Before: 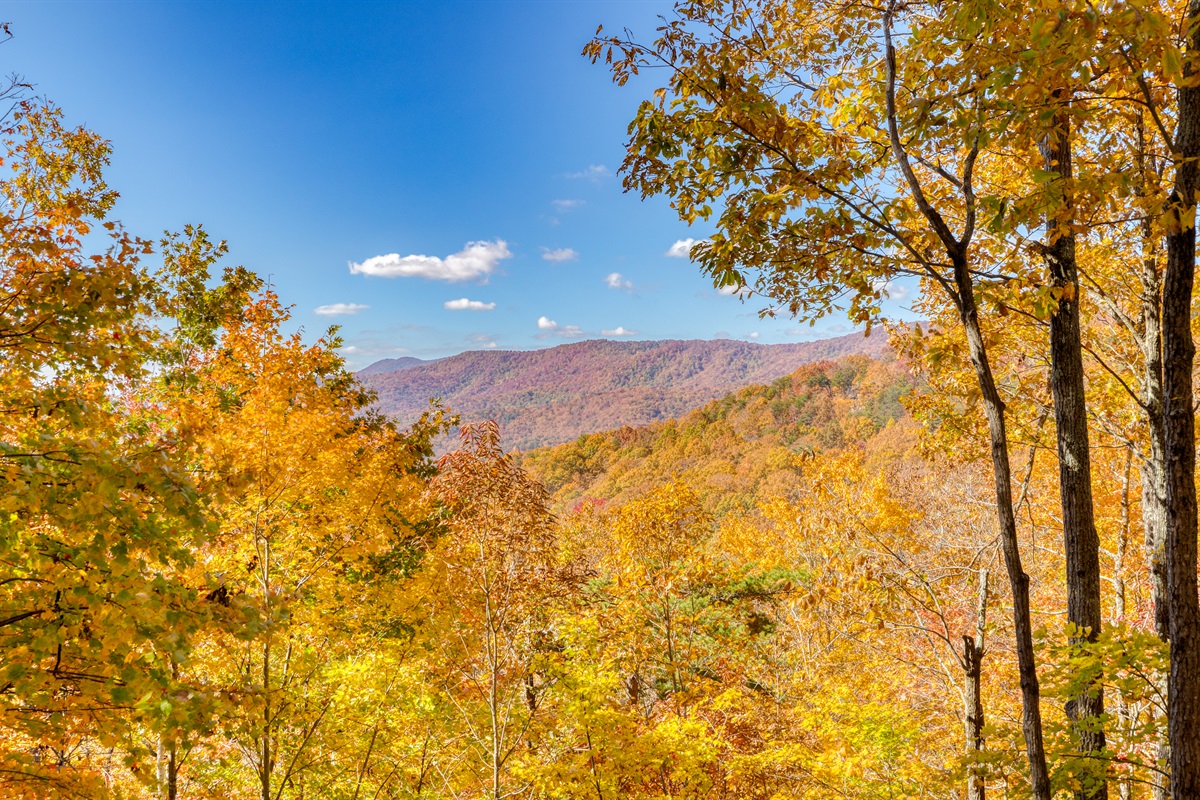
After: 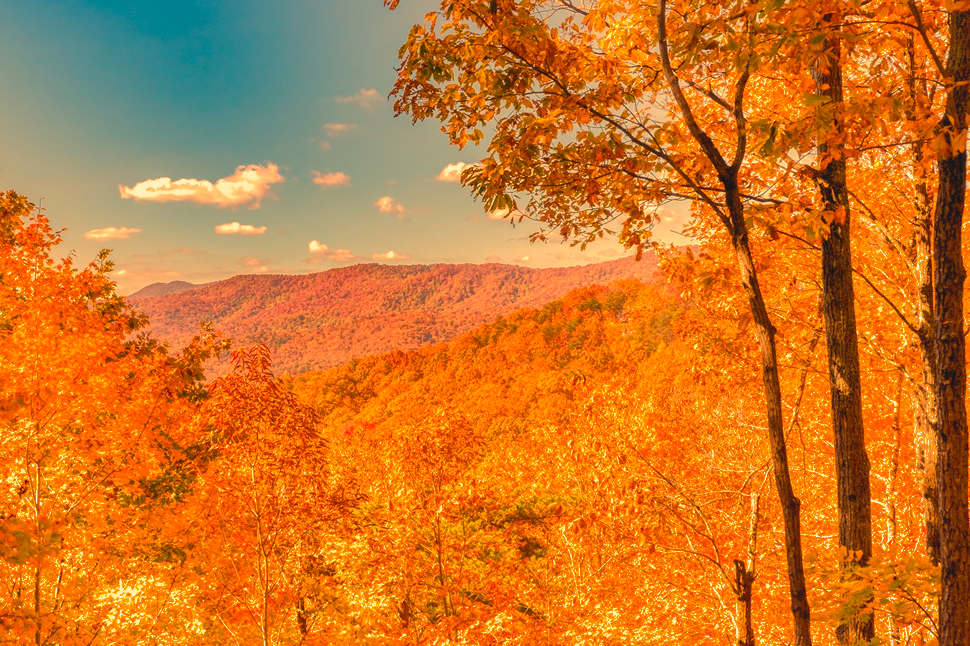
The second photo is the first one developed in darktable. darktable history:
white balance: red 1.467, blue 0.684
color balance rgb: shadows lift › chroma 2%, shadows lift › hue 219.6°, power › hue 313.2°, highlights gain › chroma 3%, highlights gain › hue 75.6°, global offset › luminance 0.5%, perceptual saturation grading › global saturation 15.33%, perceptual saturation grading › highlights -19.33%, perceptual saturation grading › shadows 20%, global vibrance 20%
shadows and highlights: highlights -60
crop: left 19.159%, top 9.58%, bottom 9.58%
